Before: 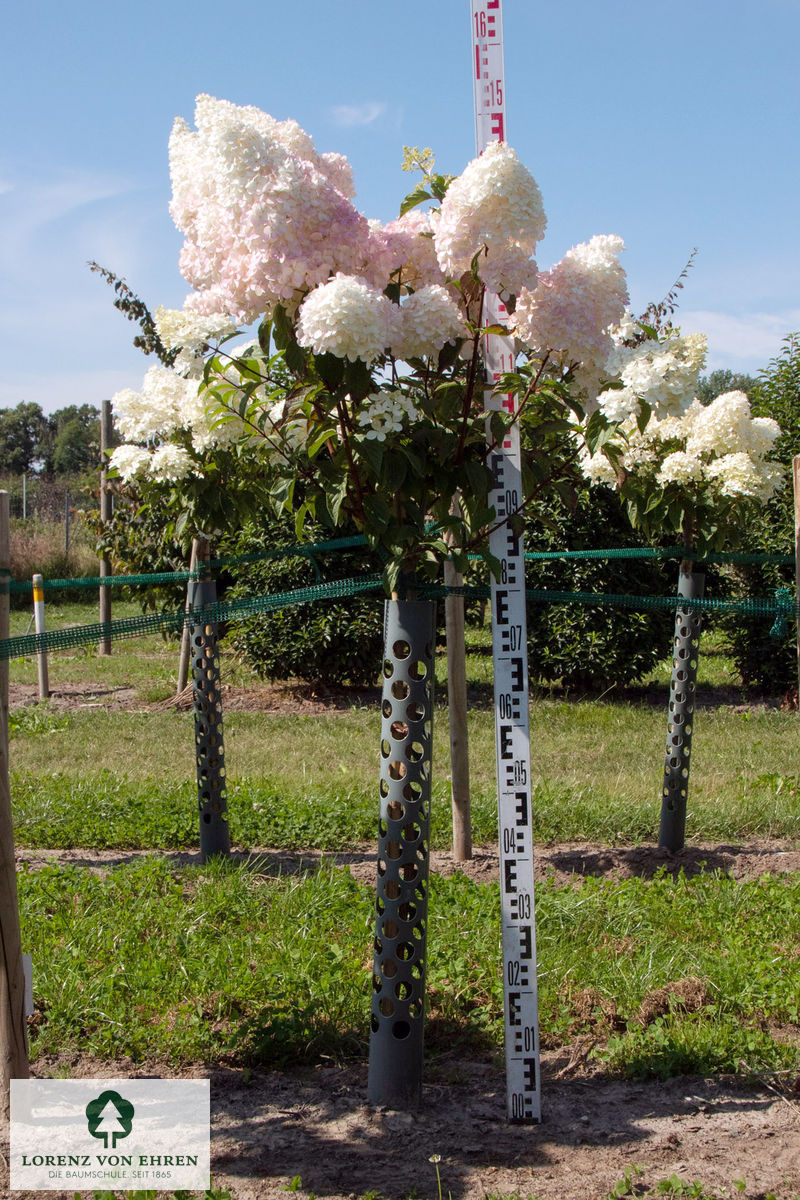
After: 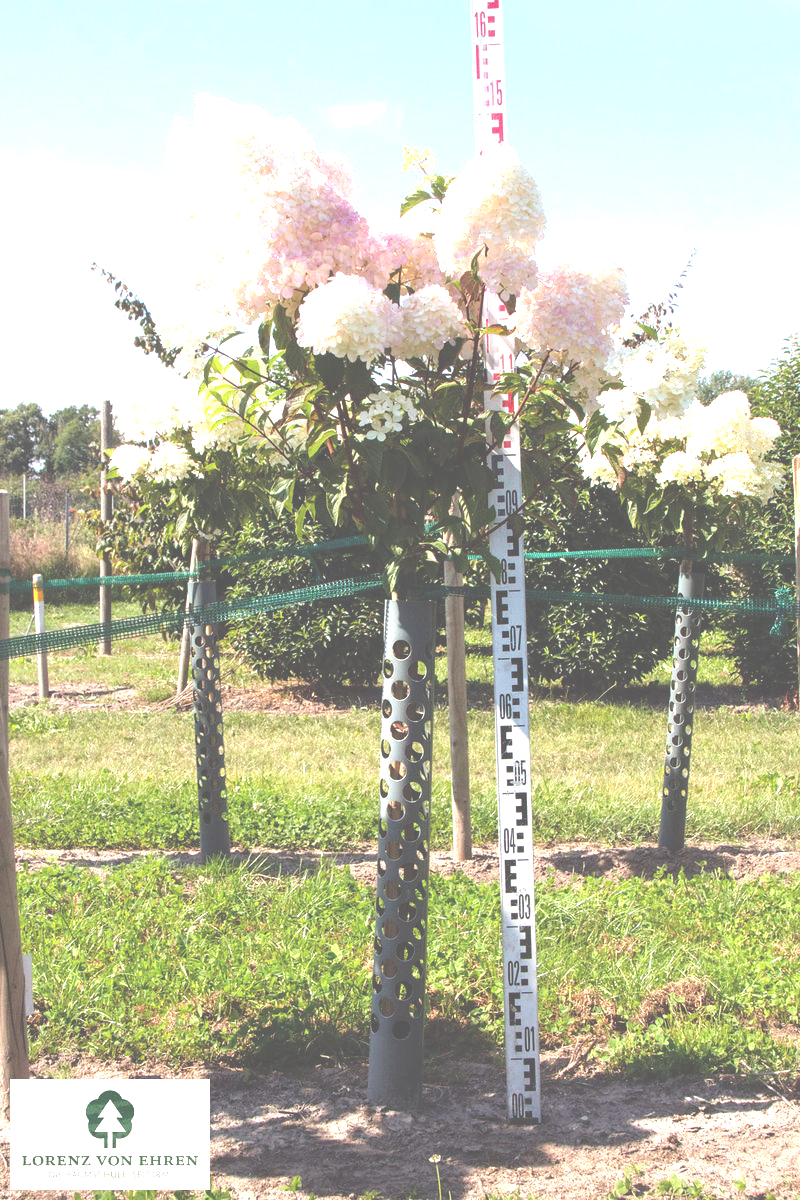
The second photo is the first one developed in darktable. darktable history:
exposure: black level correction -0.037, exposure -0.495 EV, compensate exposure bias true, compensate highlight preservation false
